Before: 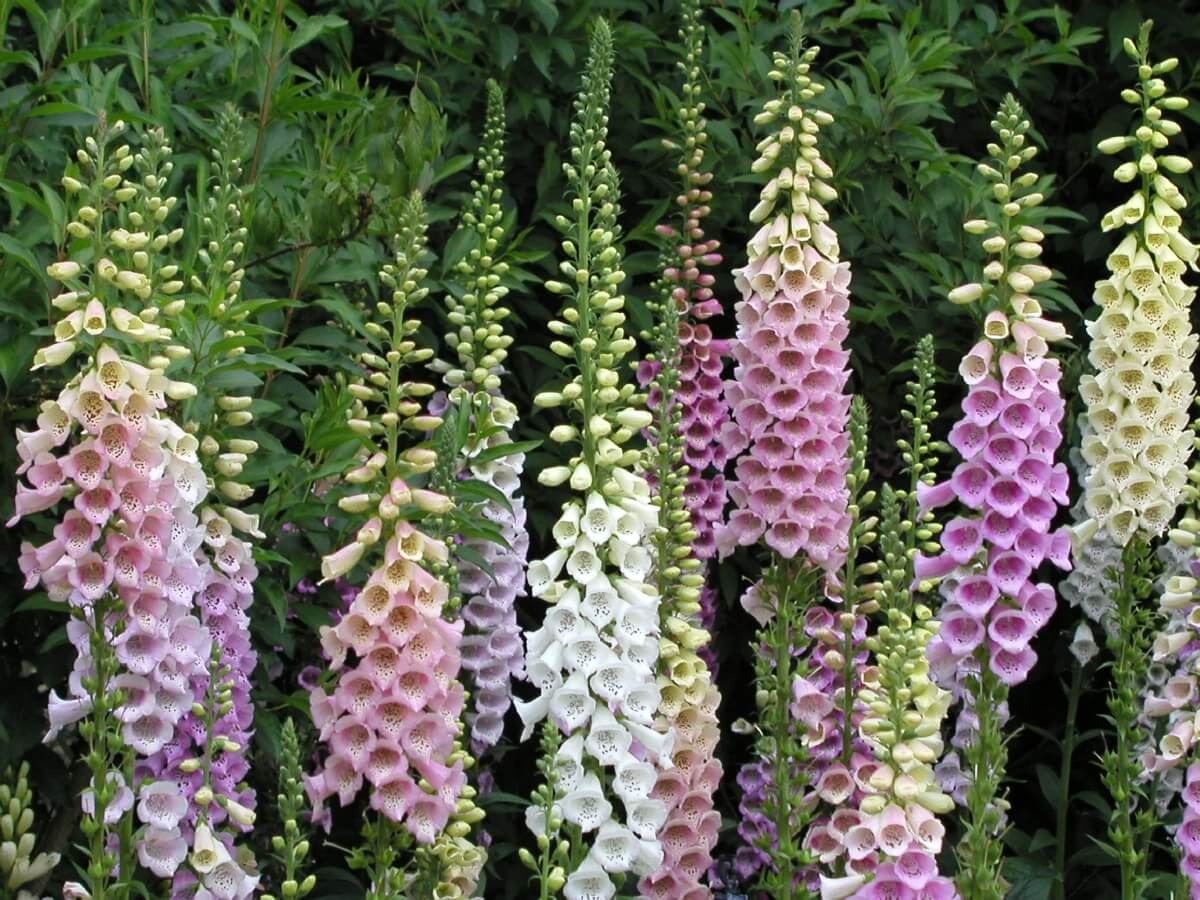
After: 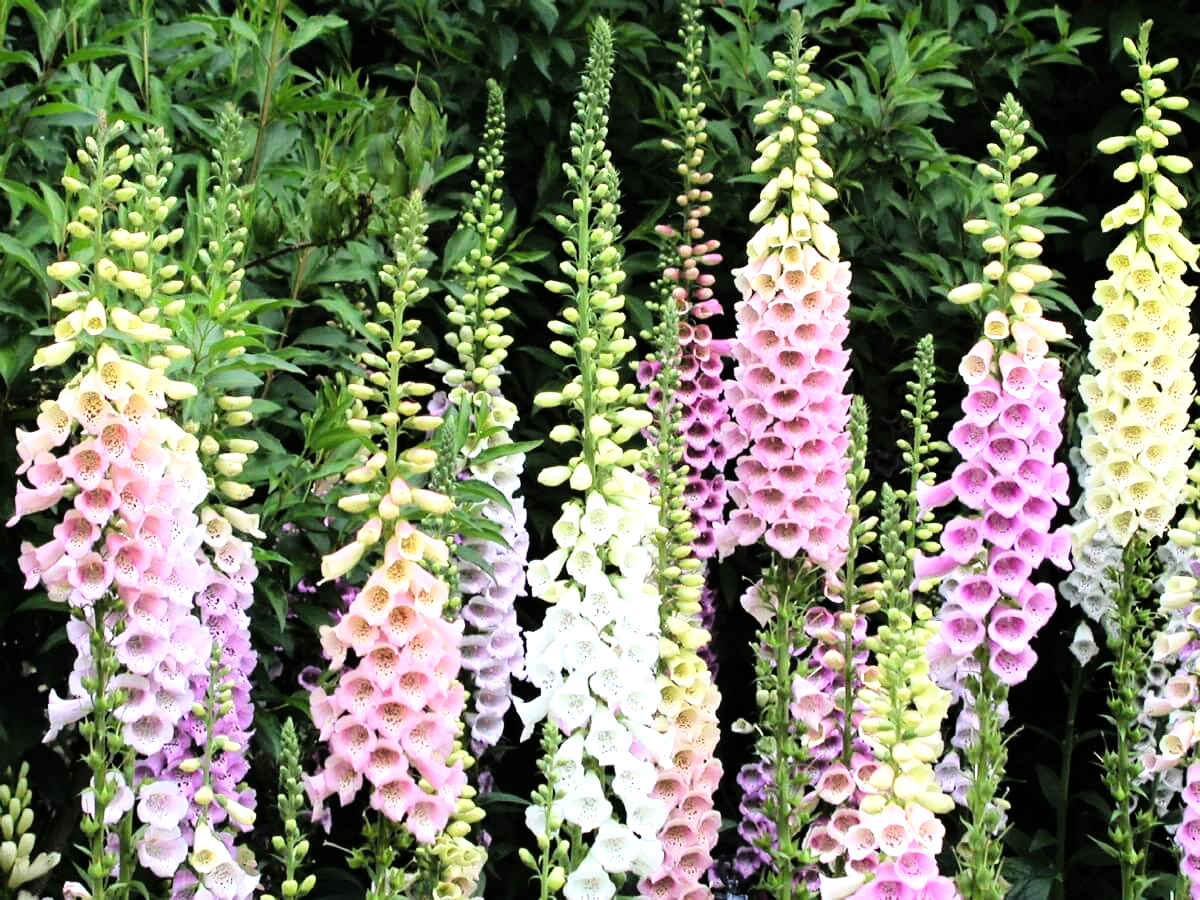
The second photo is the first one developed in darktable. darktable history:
tone equalizer: -8 EV -0.718 EV, -7 EV -0.674 EV, -6 EV -0.59 EV, -5 EV -0.371 EV, -3 EV 0.37 EV, -2 EV 0.6 EV, -1 EV 0.683 EV, +0 EV 0.755 EV
base curve: curves: ch0 [(0, 0) (0.036, 0.025) (0.121, 0.166) (0.206, 0.329) (0.605, 0.79) (1, 1)]
